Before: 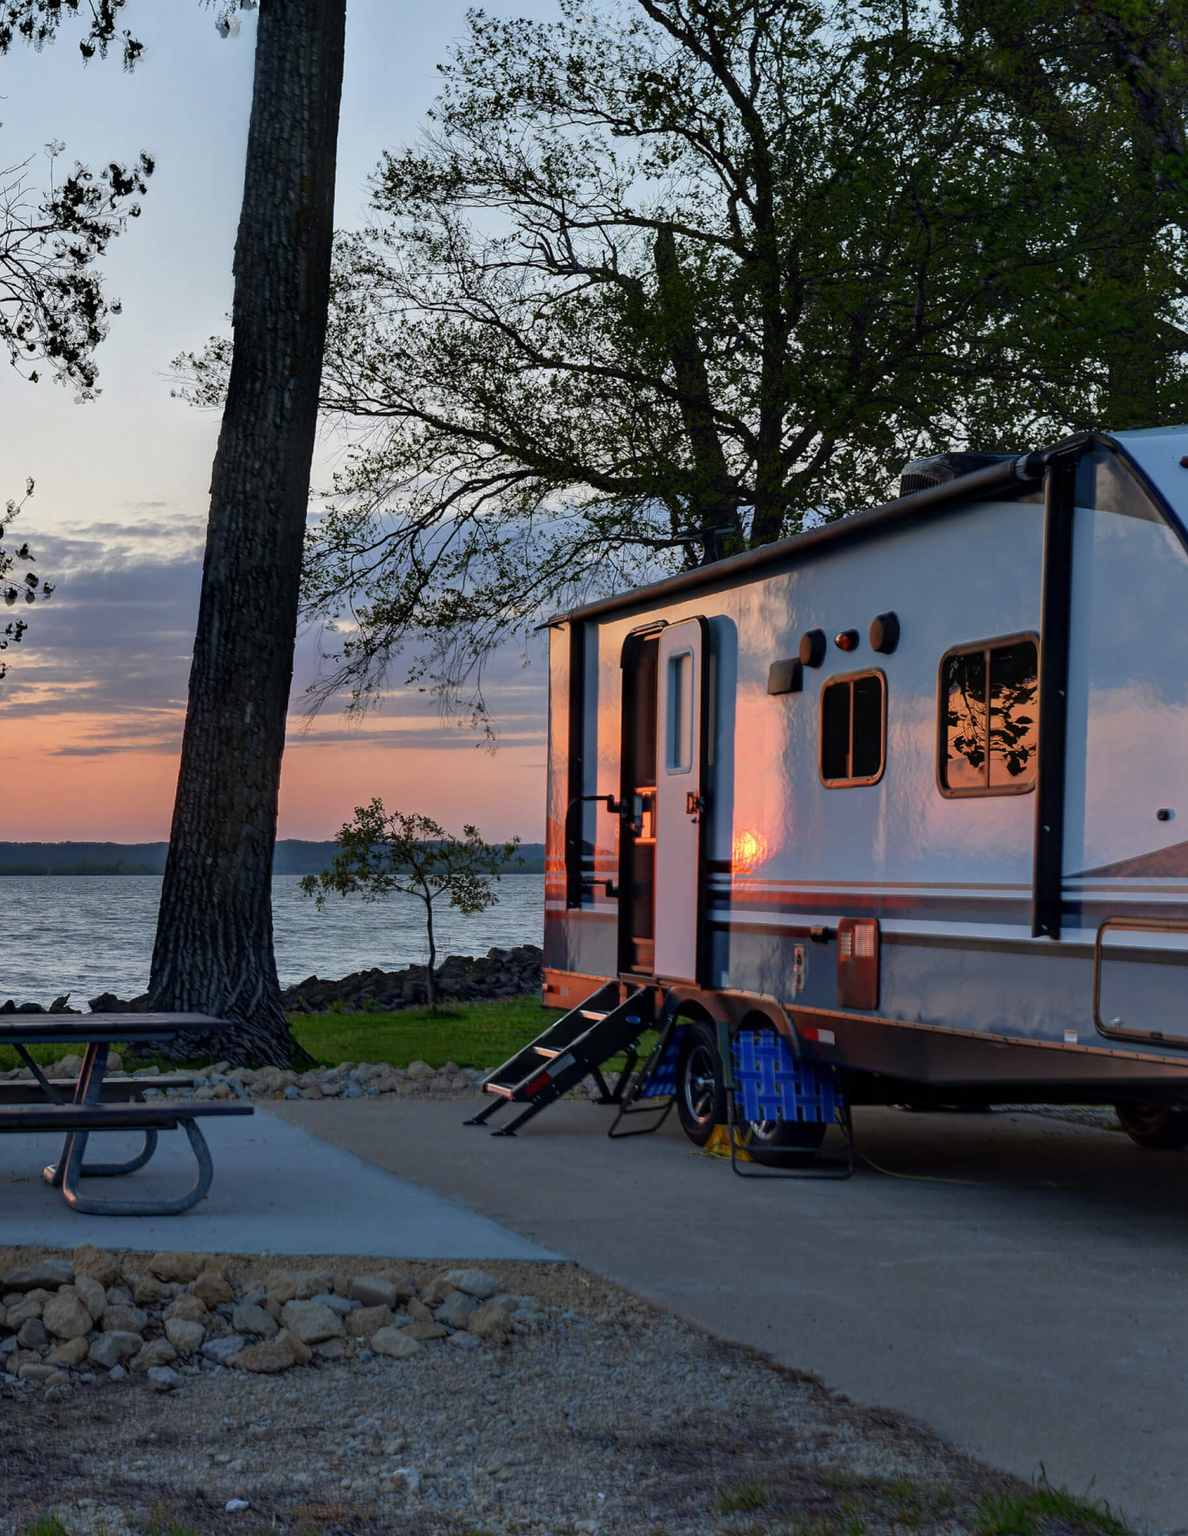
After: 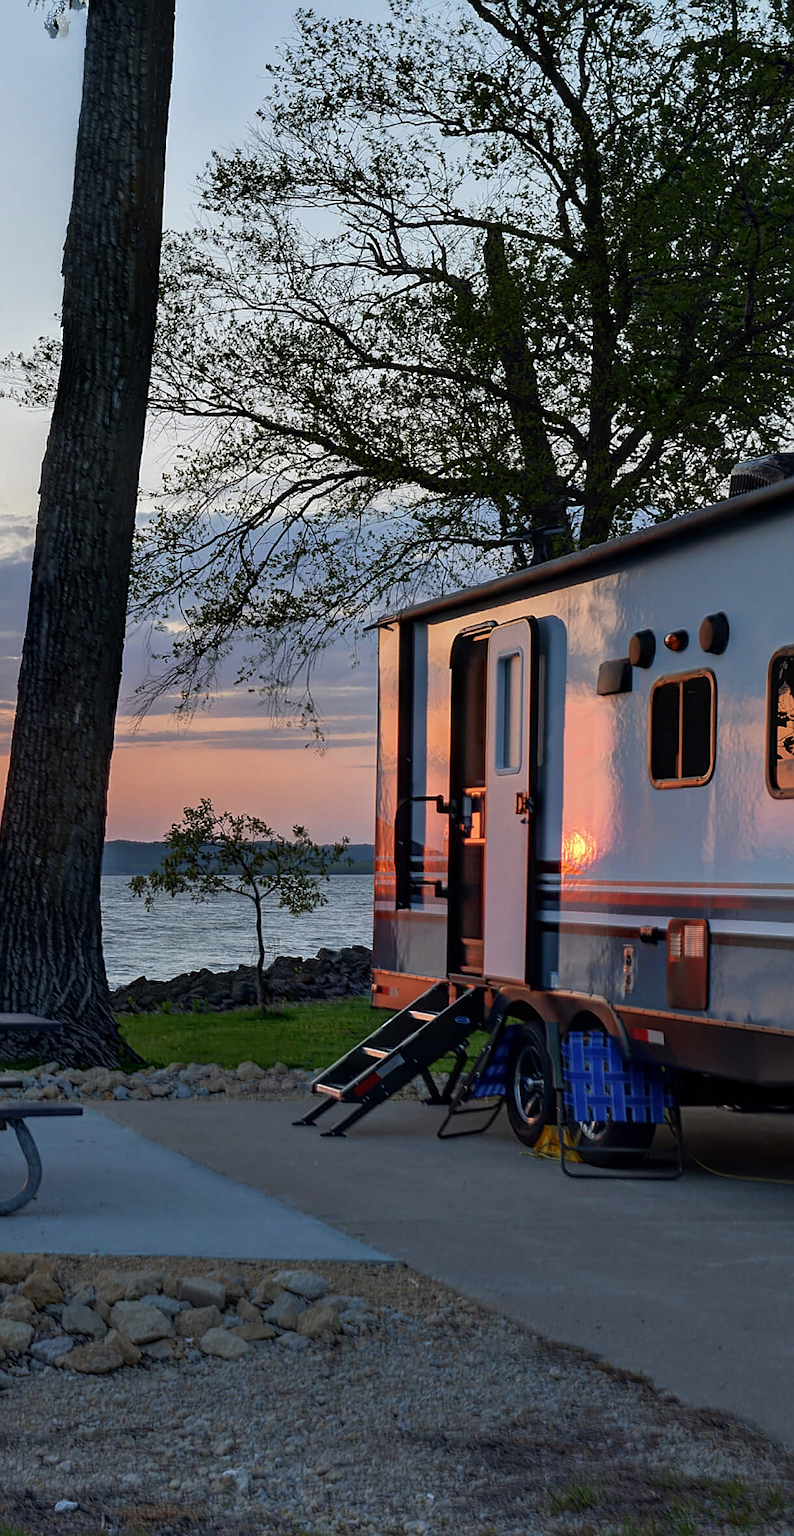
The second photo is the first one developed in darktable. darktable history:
crop and rotate: left 14.455%, right 18.698%
contrast brightness saturation: saturation -0.037
sharpen: on, module defaults
